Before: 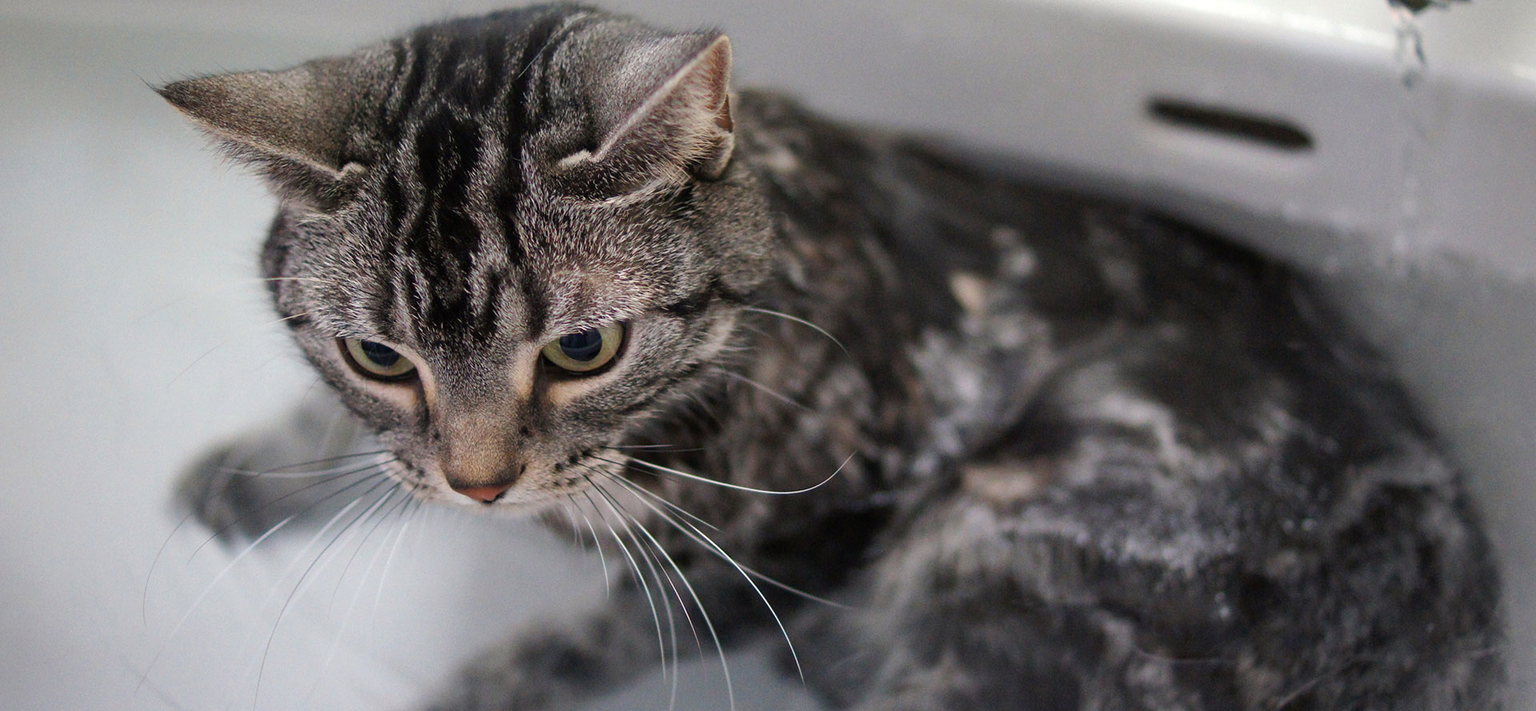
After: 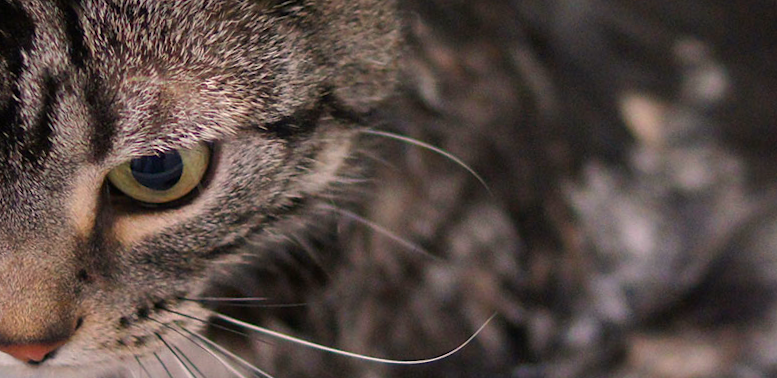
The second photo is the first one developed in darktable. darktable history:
crop: left 30%, top 30%, right 30%, bottom 30%
color correction: highlights a* 5.81, highlights b* 4.84
rotate and perspective: rotation 1.72°, automatic cropping off
contrast brightness saturation: saturation 0.18
